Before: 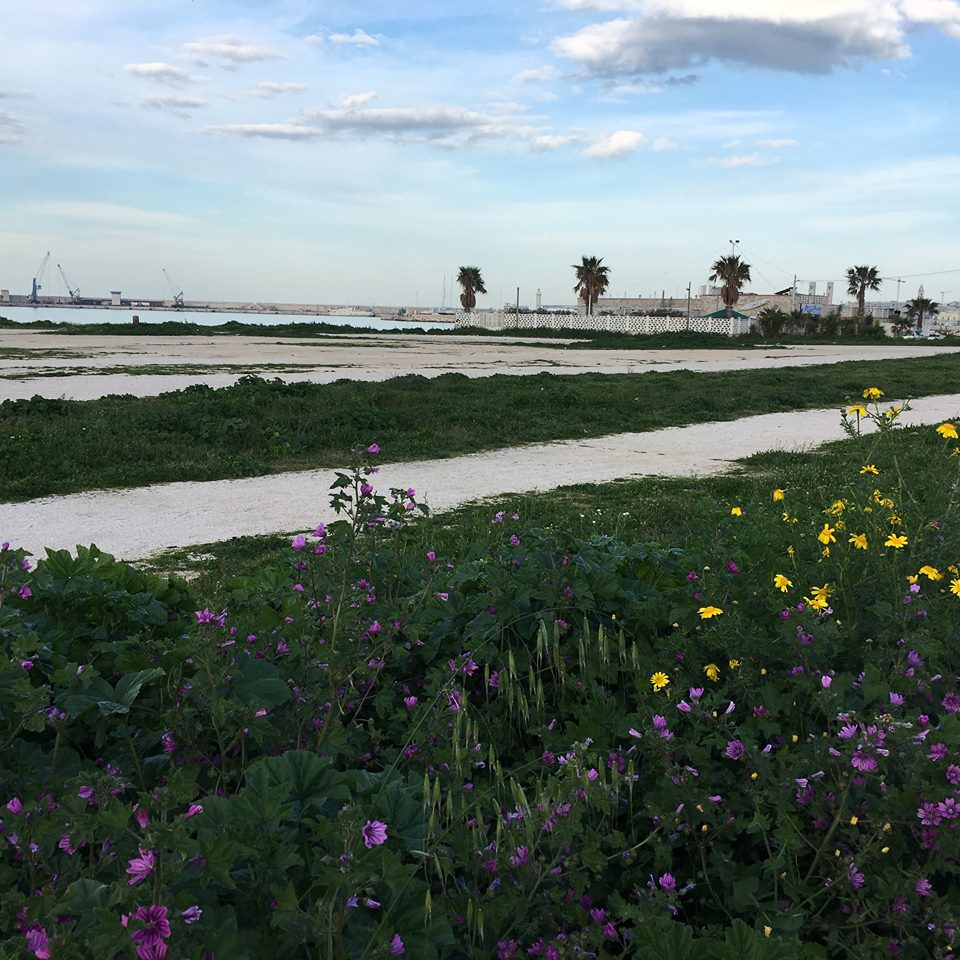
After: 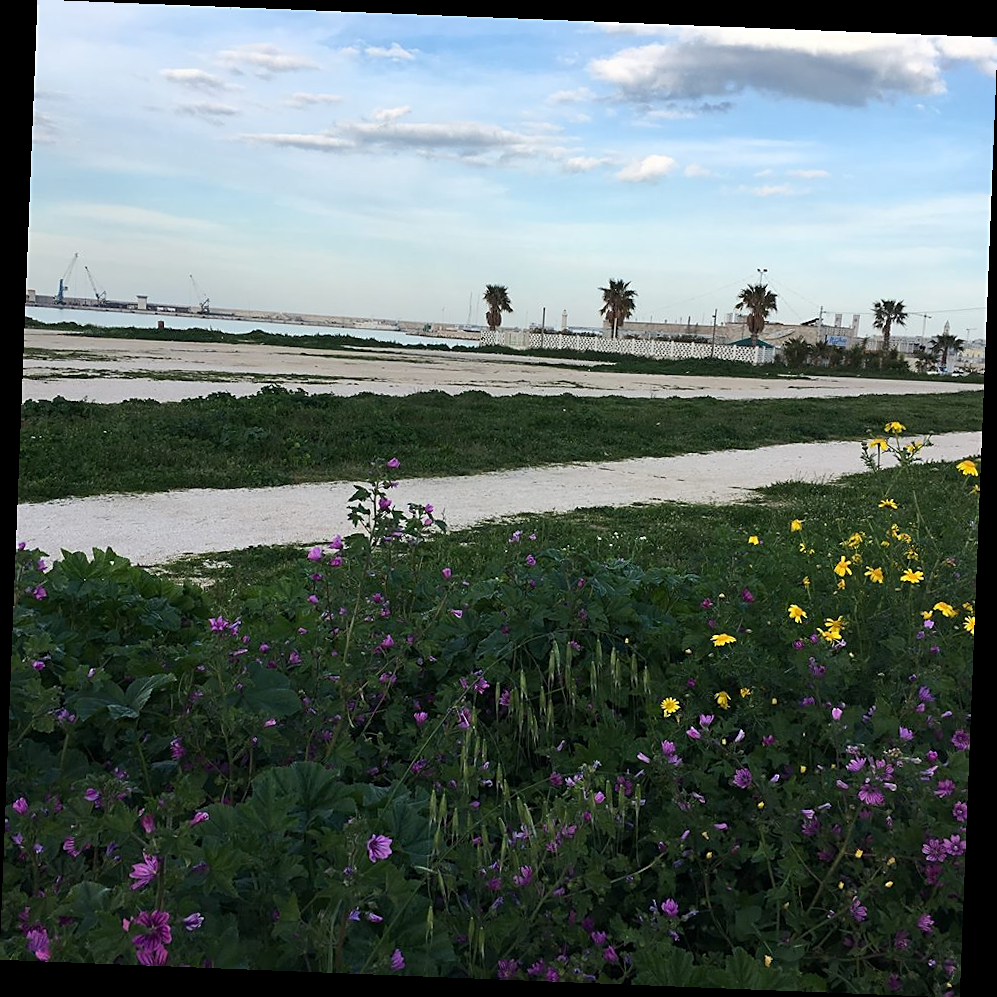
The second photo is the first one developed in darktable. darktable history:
sharpen: radius 1.864, amount 0.398, threshold 1.271
rotate and perspective: rotation 2.27°, automatic cropping off
